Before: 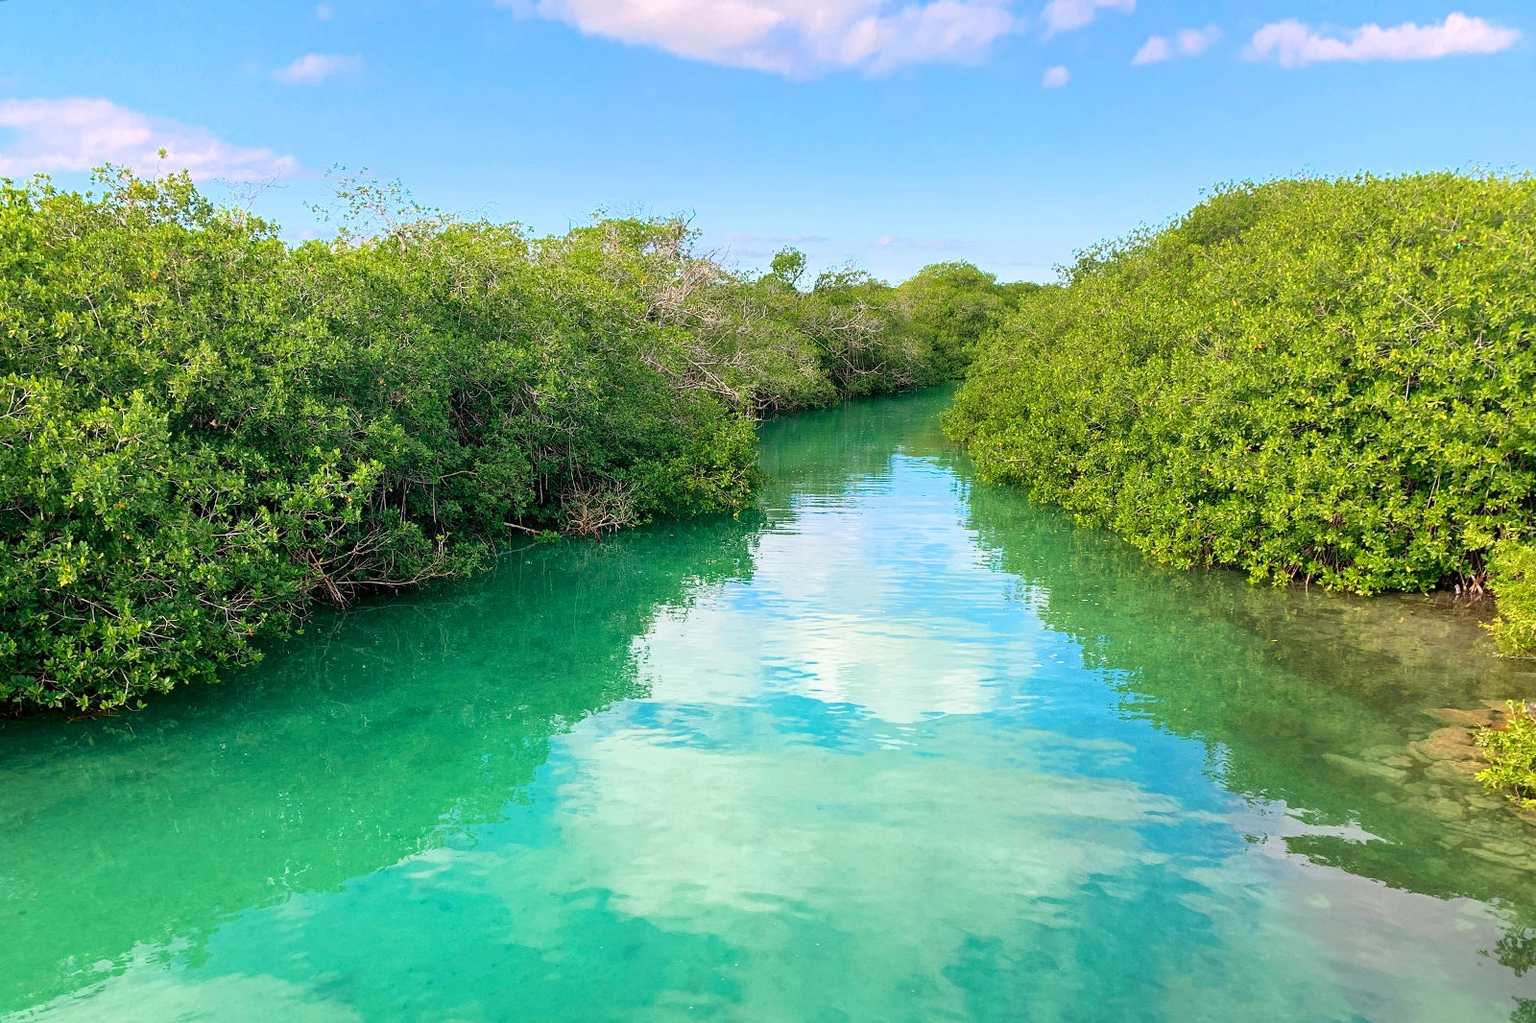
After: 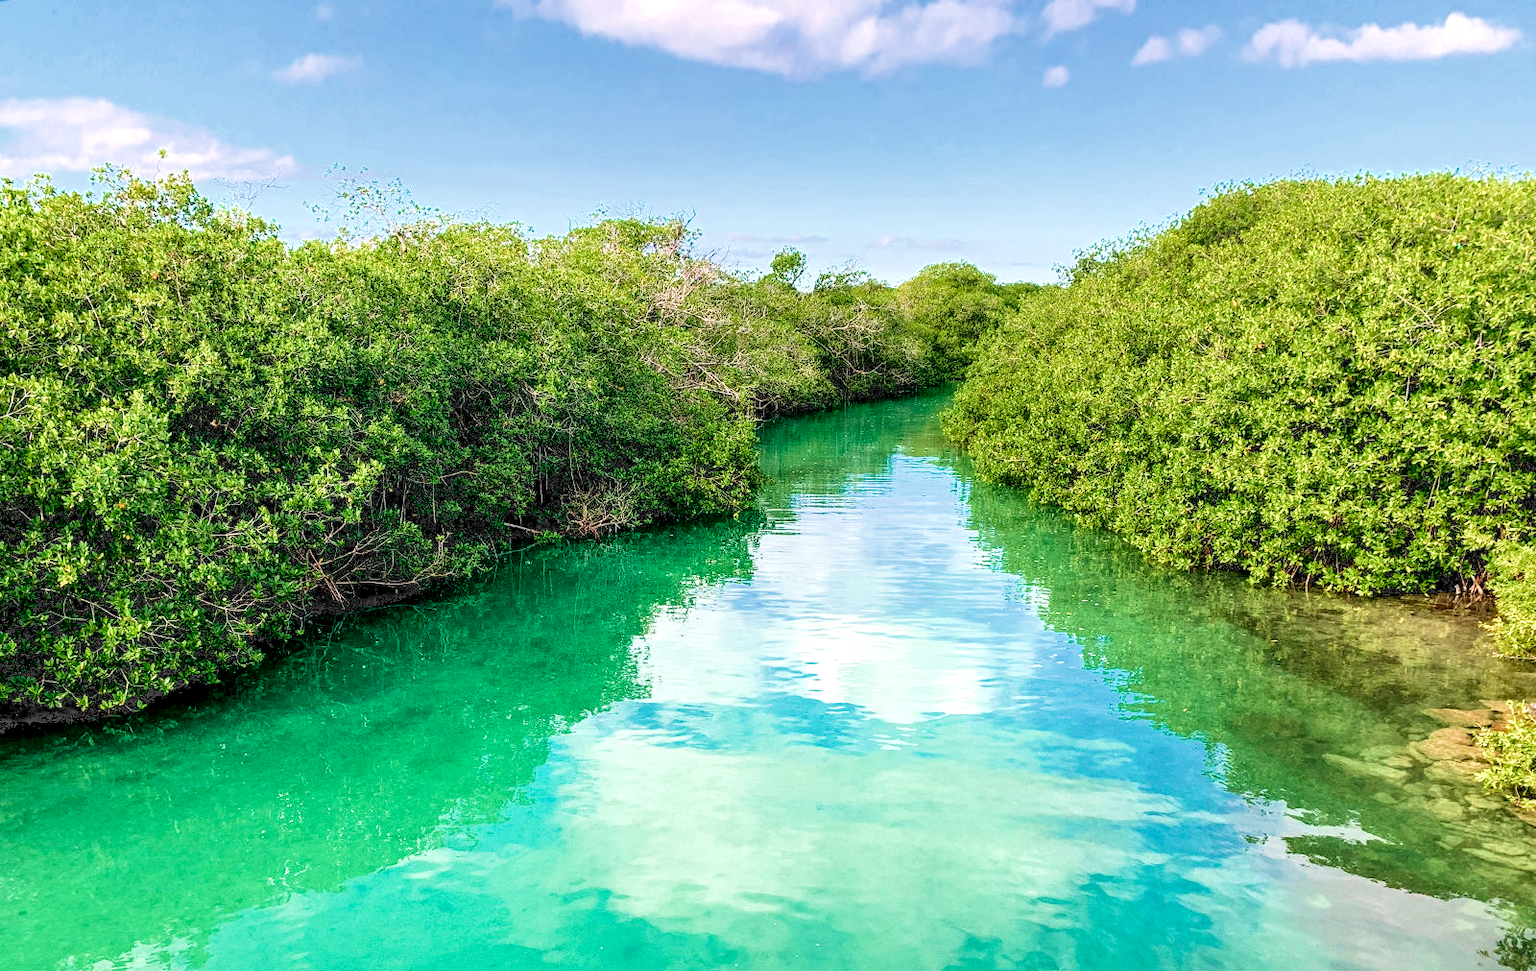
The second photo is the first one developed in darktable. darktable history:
crop and rotate: top 0.011%, bottom 5.018%
filmic rgb: black relative exposure -7.65 EV, white relative exposure 4.56 EV, threshold 2.95 EV, hardness 3.61, contrast 0.999, add noise in highlights 0.001, preserve chrominance max RGB, color science v3 (2019), use custom middle-gray values true, contrast in highlights soft, enable highlight reconstruction true
exposure: black level correction 0.011, compensate highlight preservation false
levels: mode automatic, levels [0, 0.51, 1]
local contrast: detail 150%
velvia: on, module defaults
